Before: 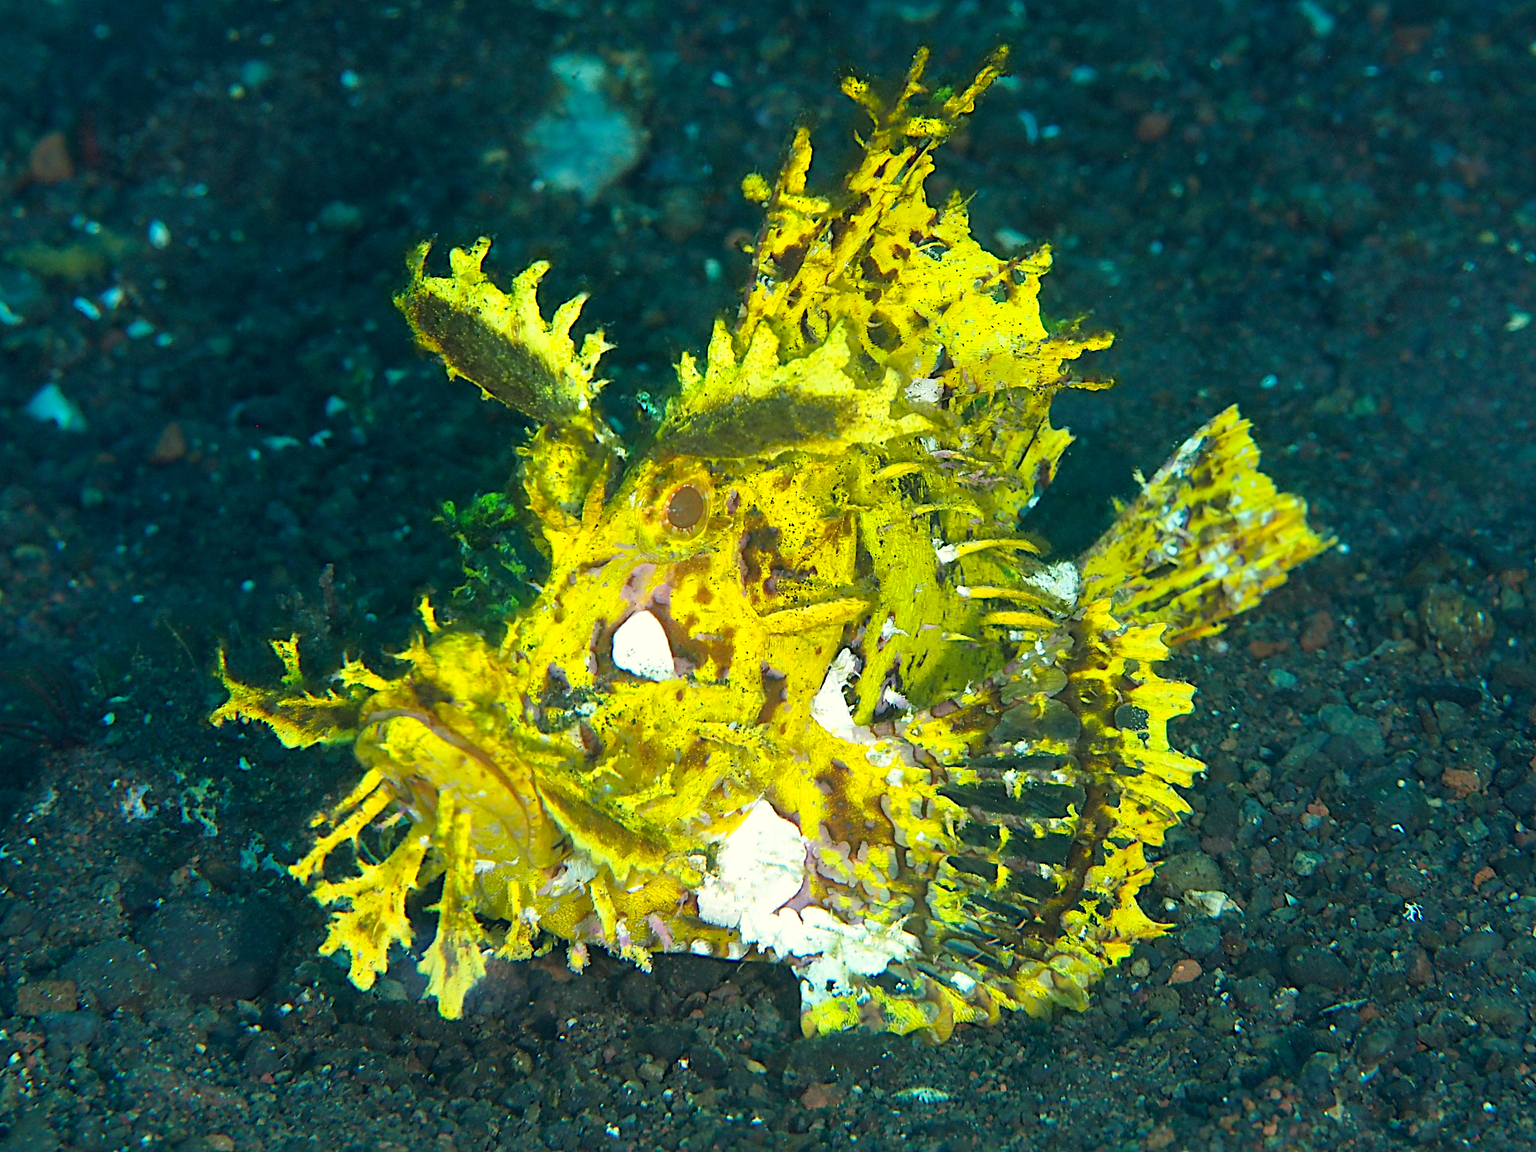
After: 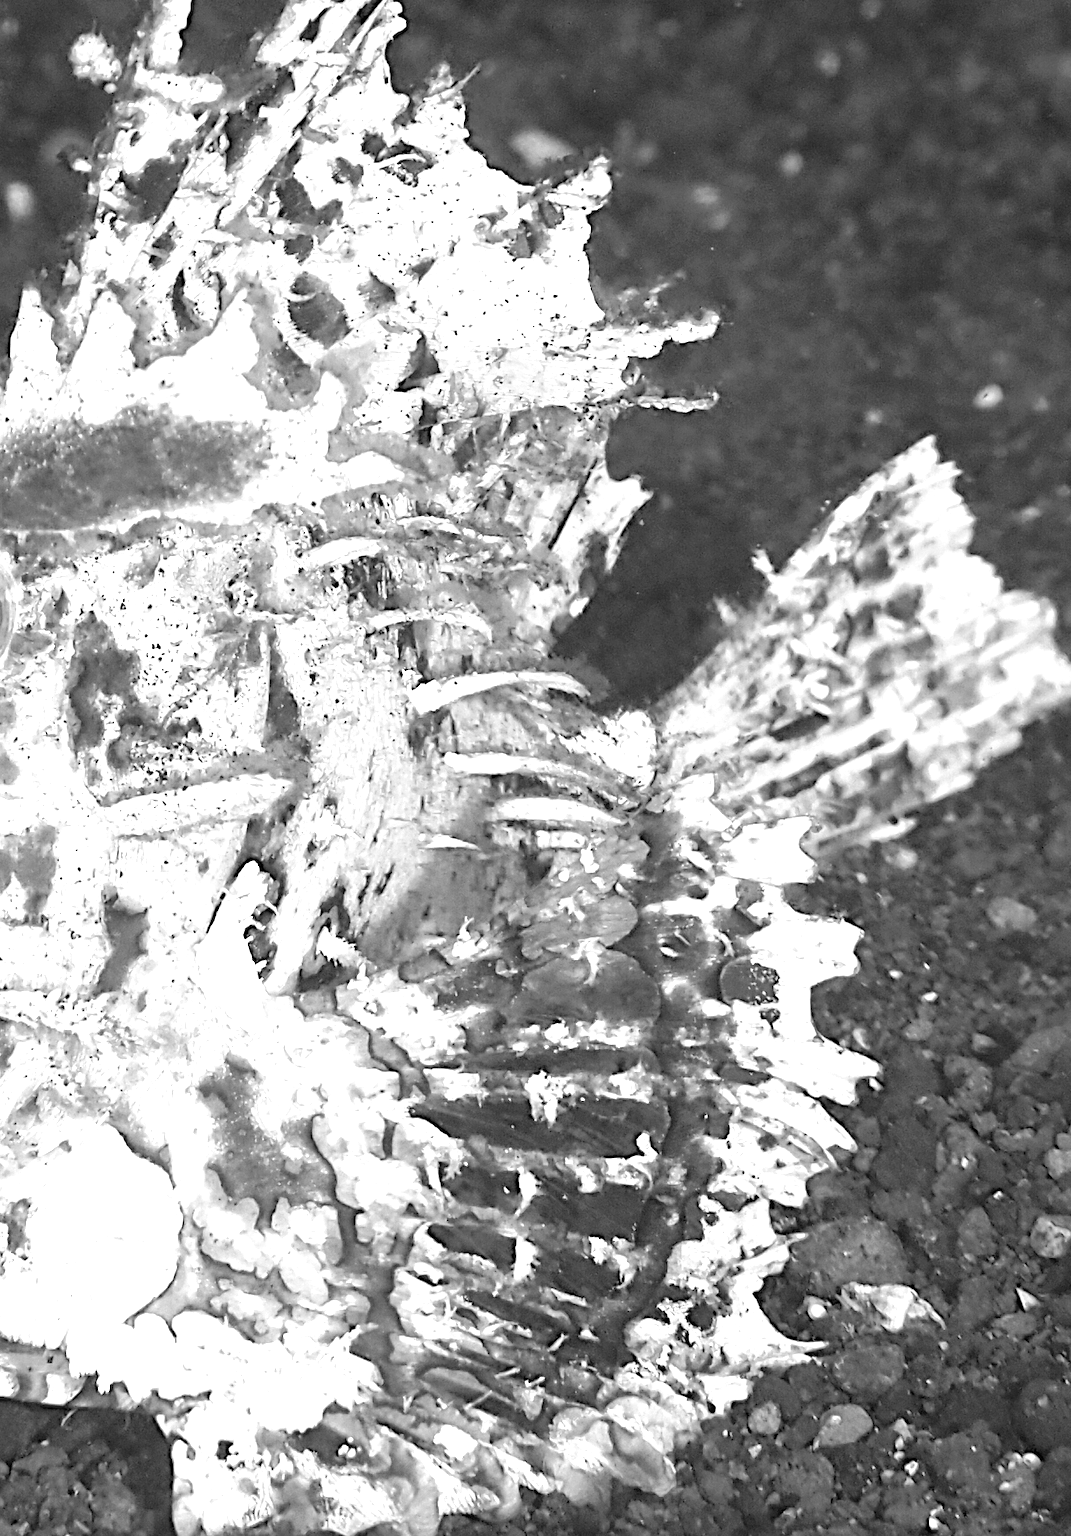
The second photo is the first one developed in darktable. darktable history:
crop: left 45.721%, top 13.393%, right 14.118%, bottom 10.01%
monochrome: on, module defaults
exposure: black level correction 0, exposure 0.9 EV, compensate highlight preservation false
color correction: highlights a* -9.73, highlights b* -21.22
